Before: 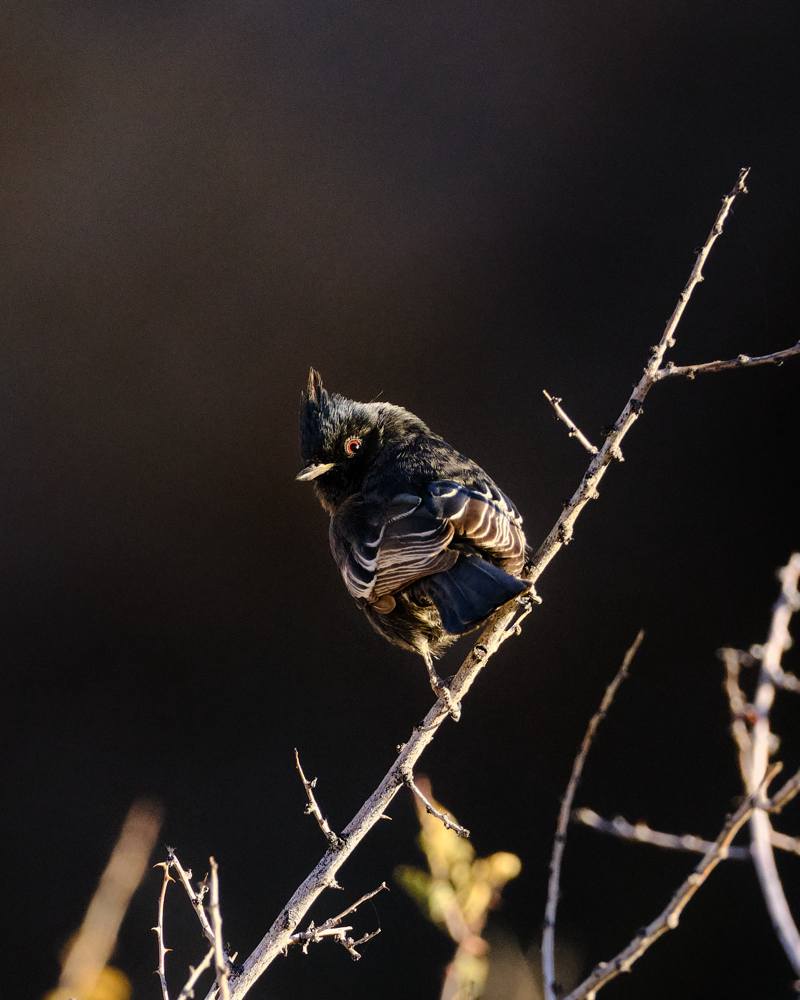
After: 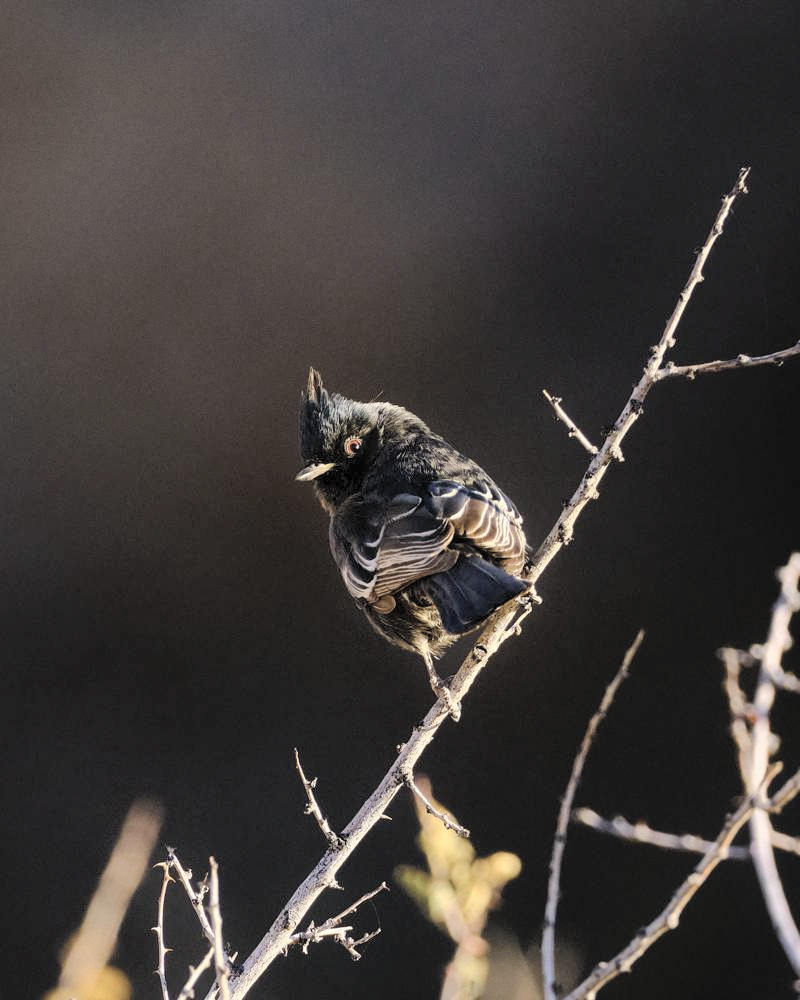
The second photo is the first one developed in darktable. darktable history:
contrast brightness saturation: brightness 0.18, saturation -0.5
color balance rgb: perceptual saturation grading › global saturation 25%, perceptual brilliance grading › mid-tones 10%, perceptual brilliance grading › shadows 15%, global vibrance 20%
